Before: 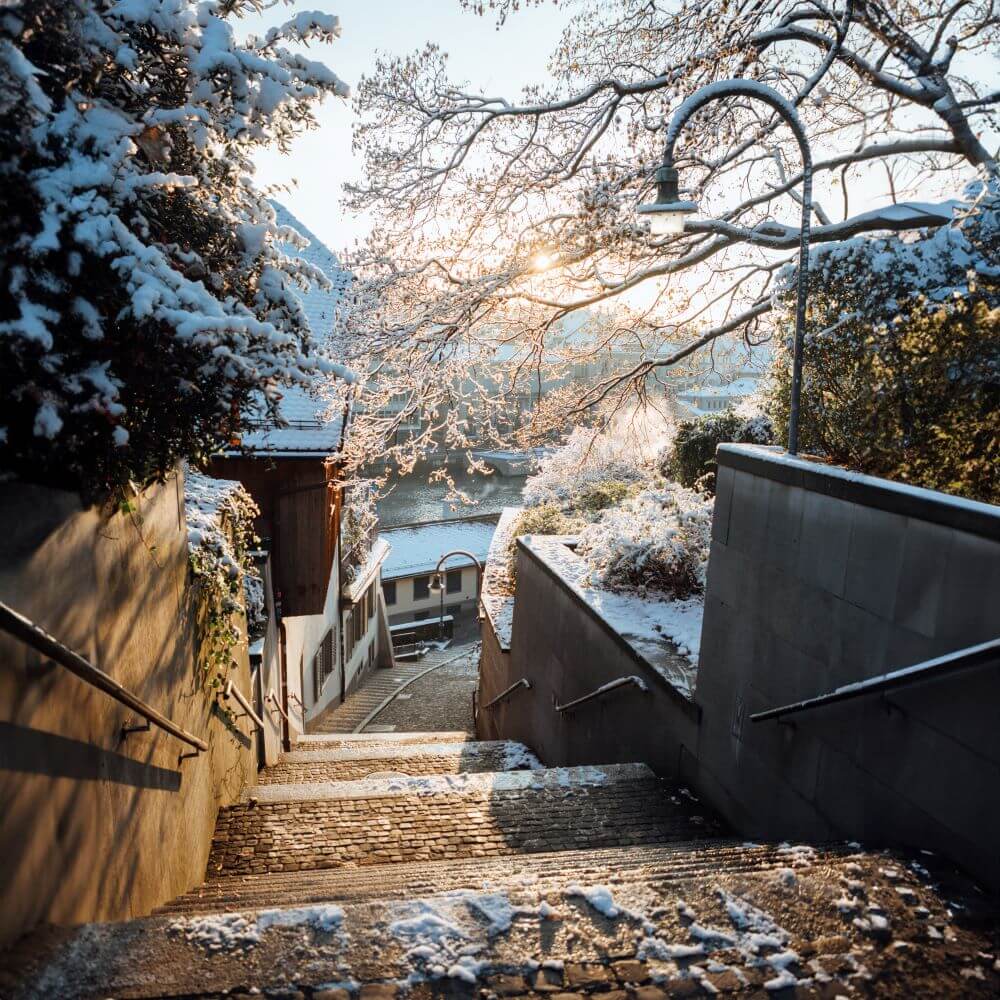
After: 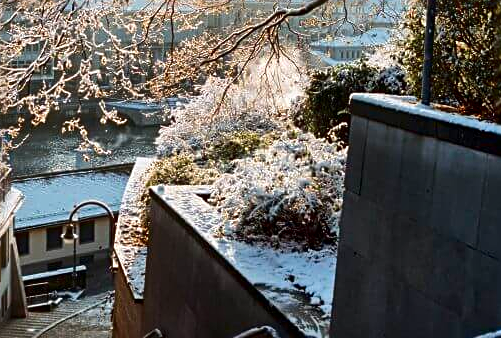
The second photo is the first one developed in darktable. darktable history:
shadows and highlights: soften with gaussian
local contrast: mode bilateral grid, contrast 20, coarseness 50, detail 119%, midtone range 0.2
crop: left 36.745%, top 35.019%, right 13.105%, bottom 31.141%
sharpen: radius 2.735
exposure: exposure -0.017 EV, compensate highlight preservation false
contrast brightness saturation: brightness -0.248, saturation 0.197
